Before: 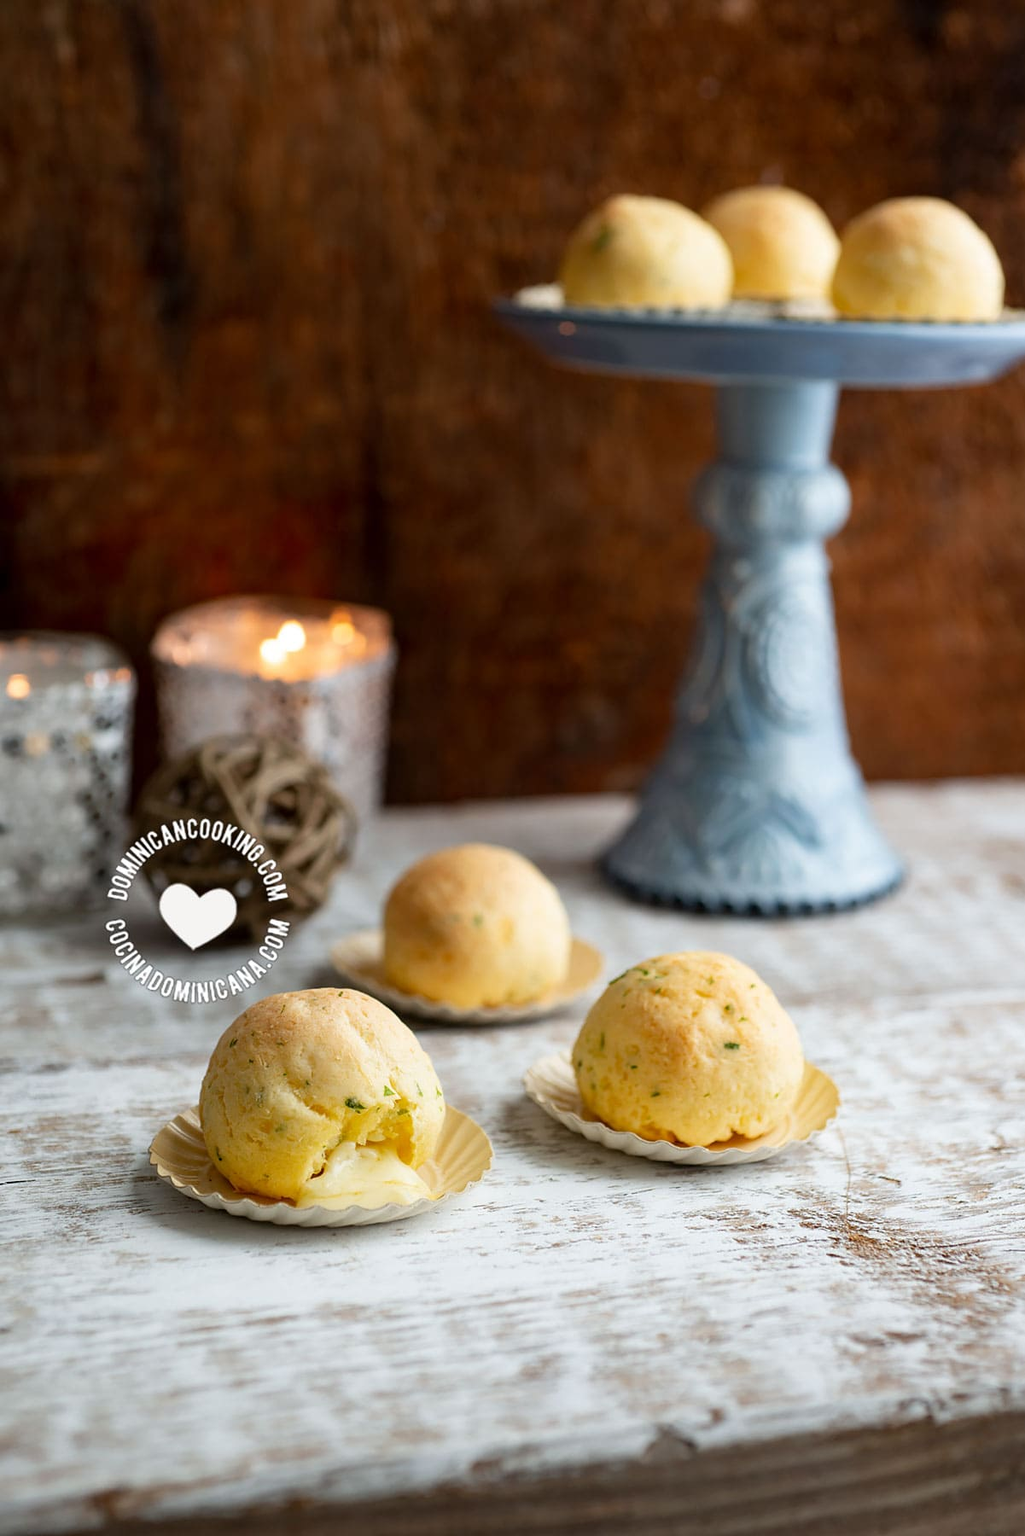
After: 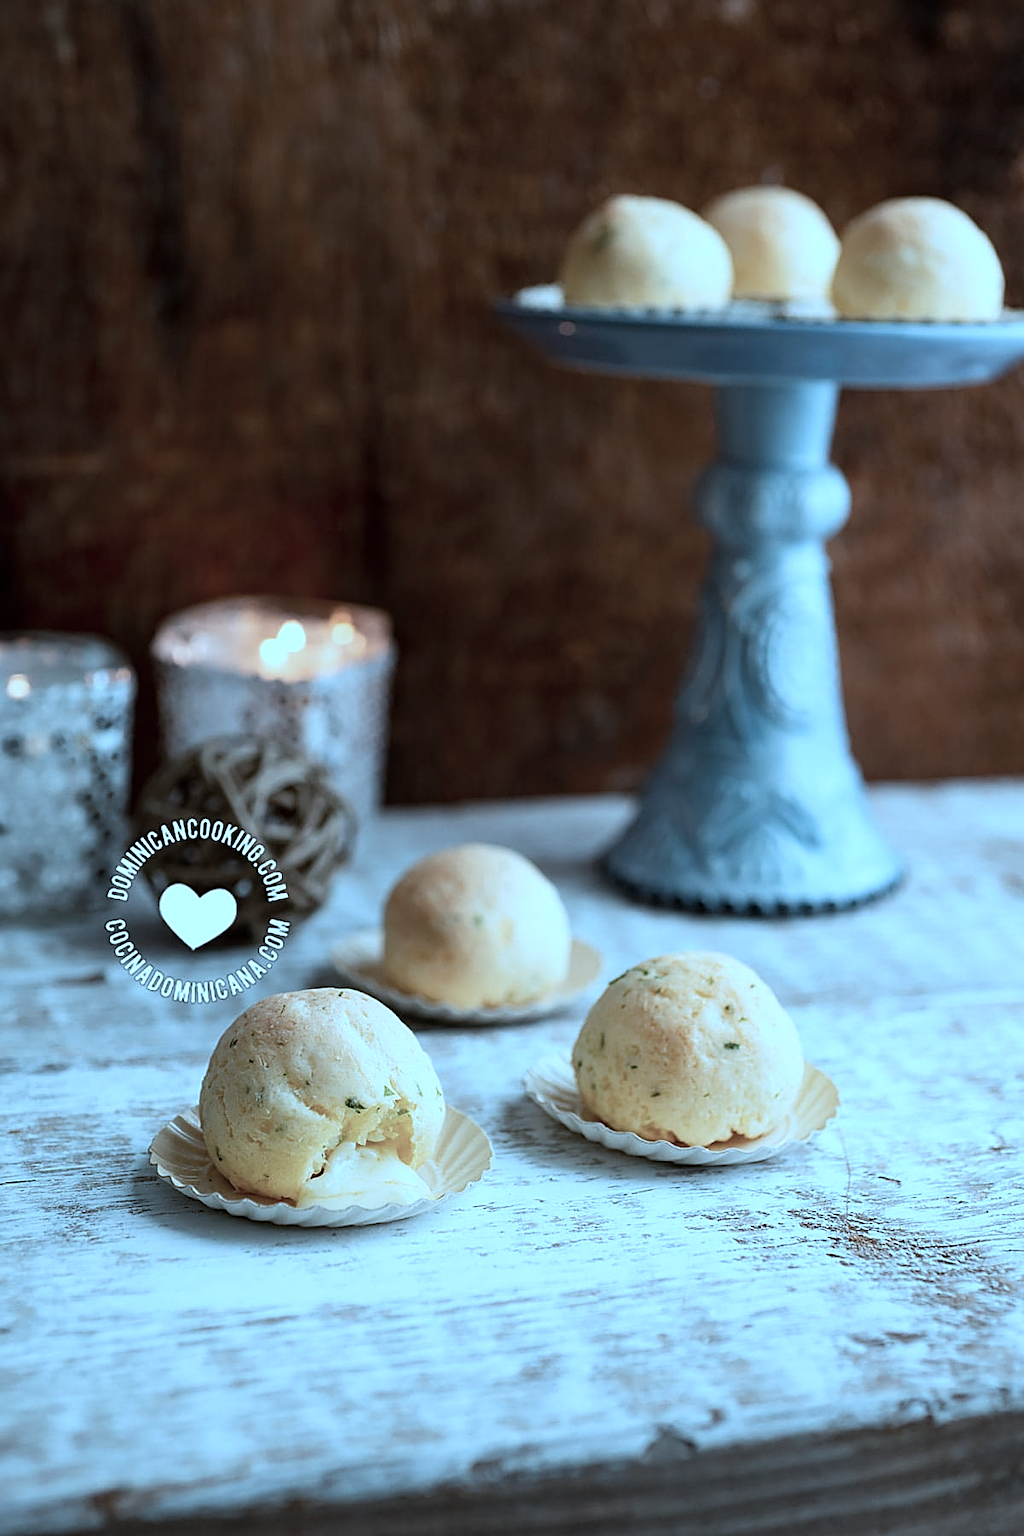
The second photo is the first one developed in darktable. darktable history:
color calibration: illuminant F (fluorescent), F source F9 (Cool White Deluxe 4150 K) – high CRI, x 0.374, y 0.373, temperature 4156.43 K
color correction: highlights a* -9.12, highlights b* -23.15
sharpen: on, module defaults
contrast brightness saturation: contrast 0.101, saturation -0.369
